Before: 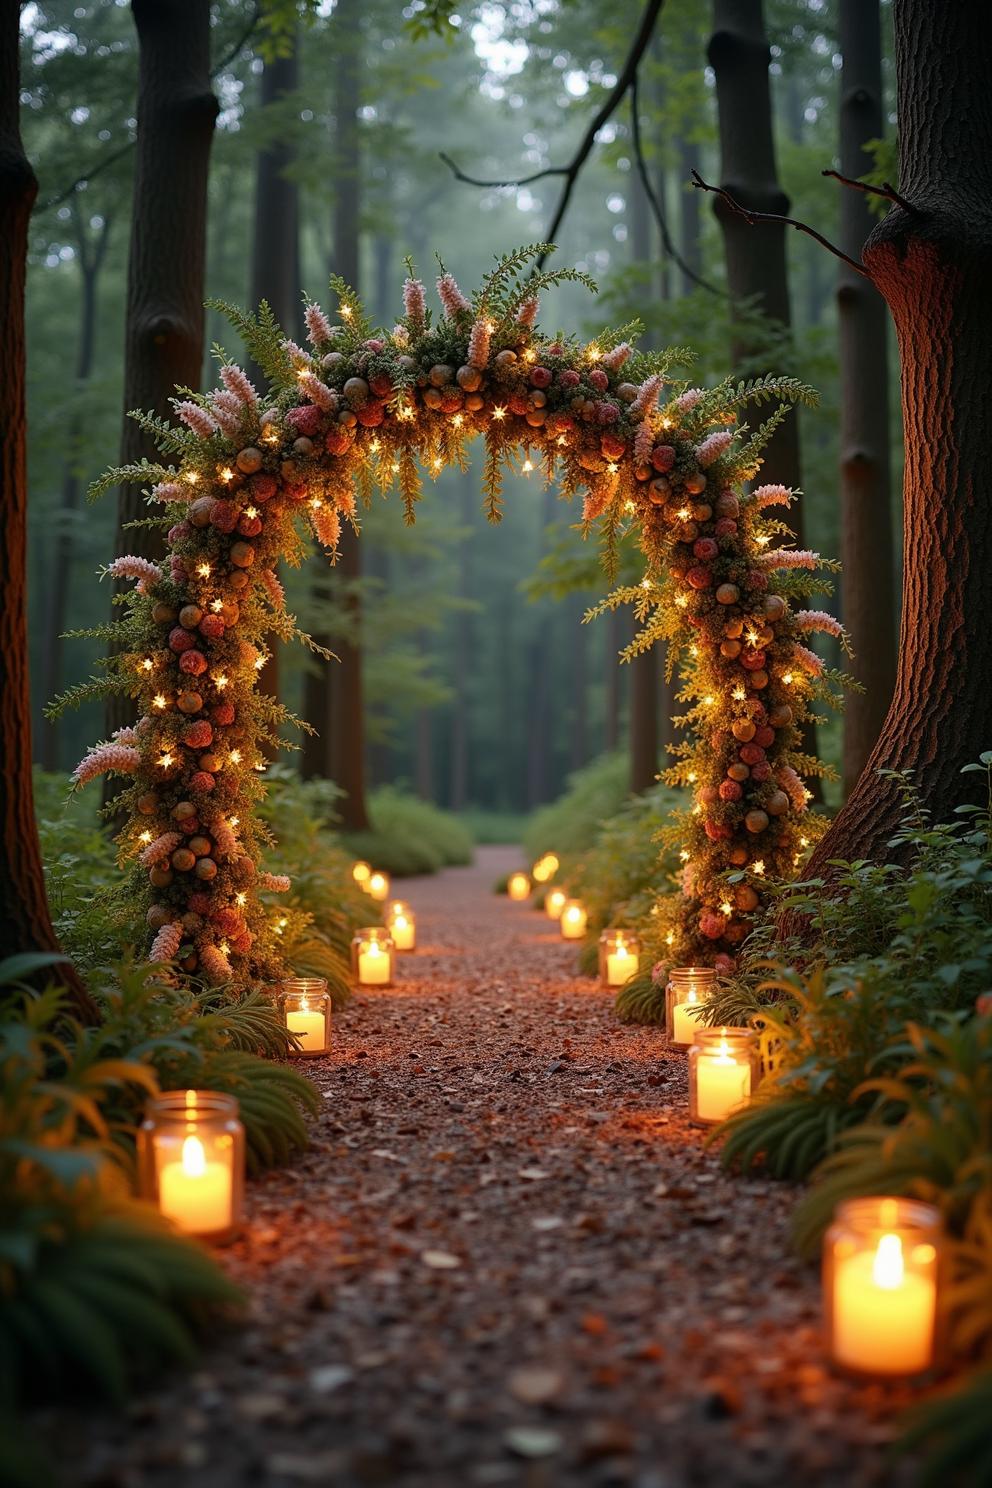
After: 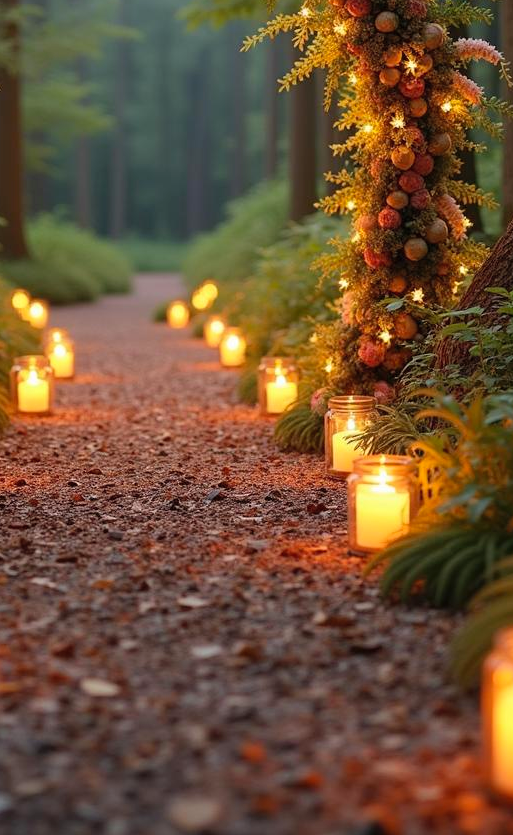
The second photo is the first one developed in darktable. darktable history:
contrast brightness saturation: contrast 0.026, brightness 0.056, saturation 0.122
crop: left 34.434%, top 38.501%, right 13.813%, bottom 5.359%
